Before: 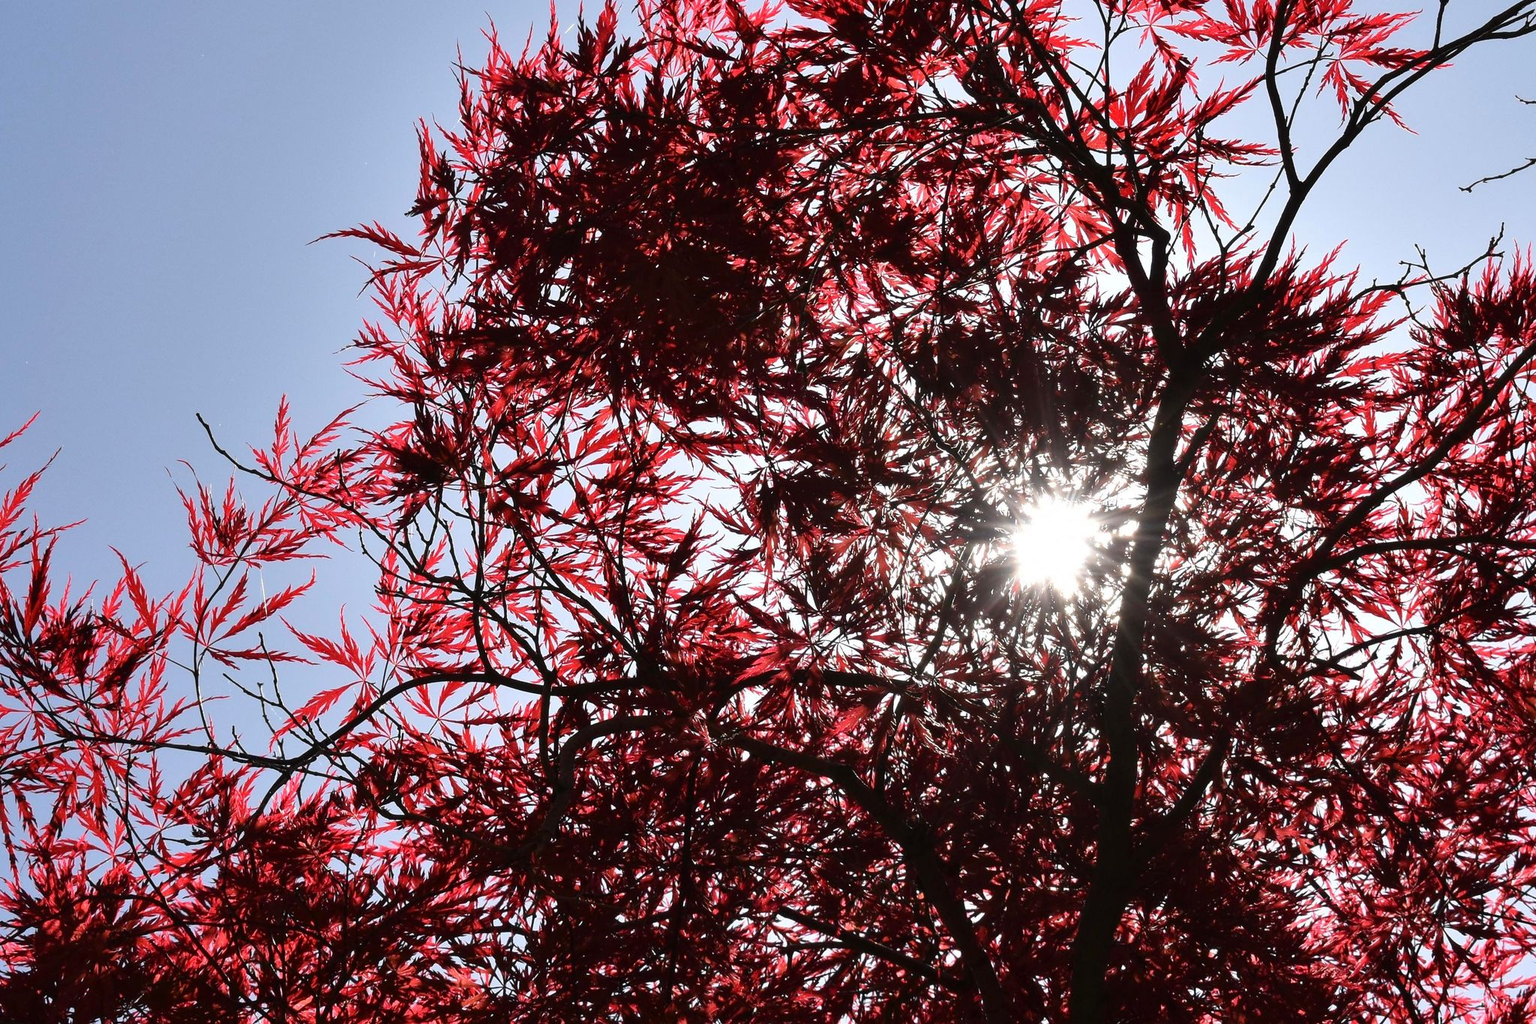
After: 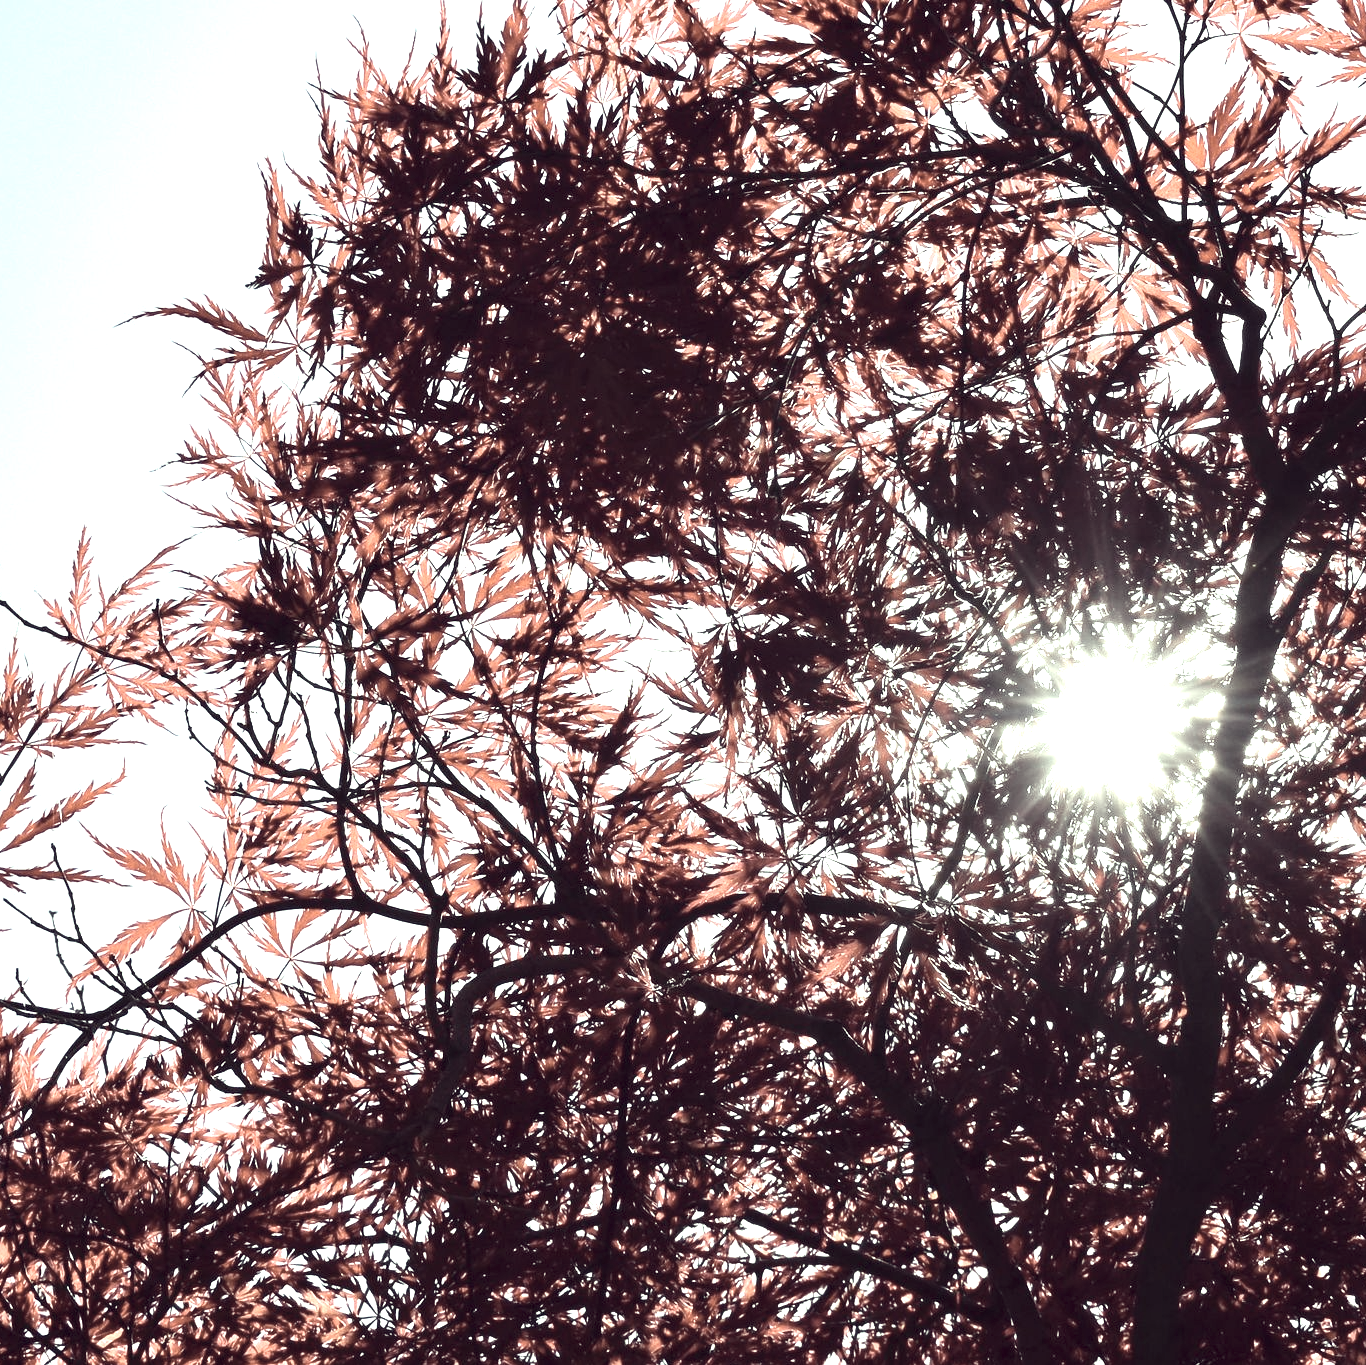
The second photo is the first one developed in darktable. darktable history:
shadows and highlights: shadows -31.16, highlights 30.51
exposure: black level correction 0, exposure 1.445 EV, compensate highlight preservation false
color correction: highlights a* -20.92, highlights b* 20.49, shadows a* 19.85, shadows b* -20.35, saturation 0.387
crop and rotate: left 14.375%, right 18.926%
